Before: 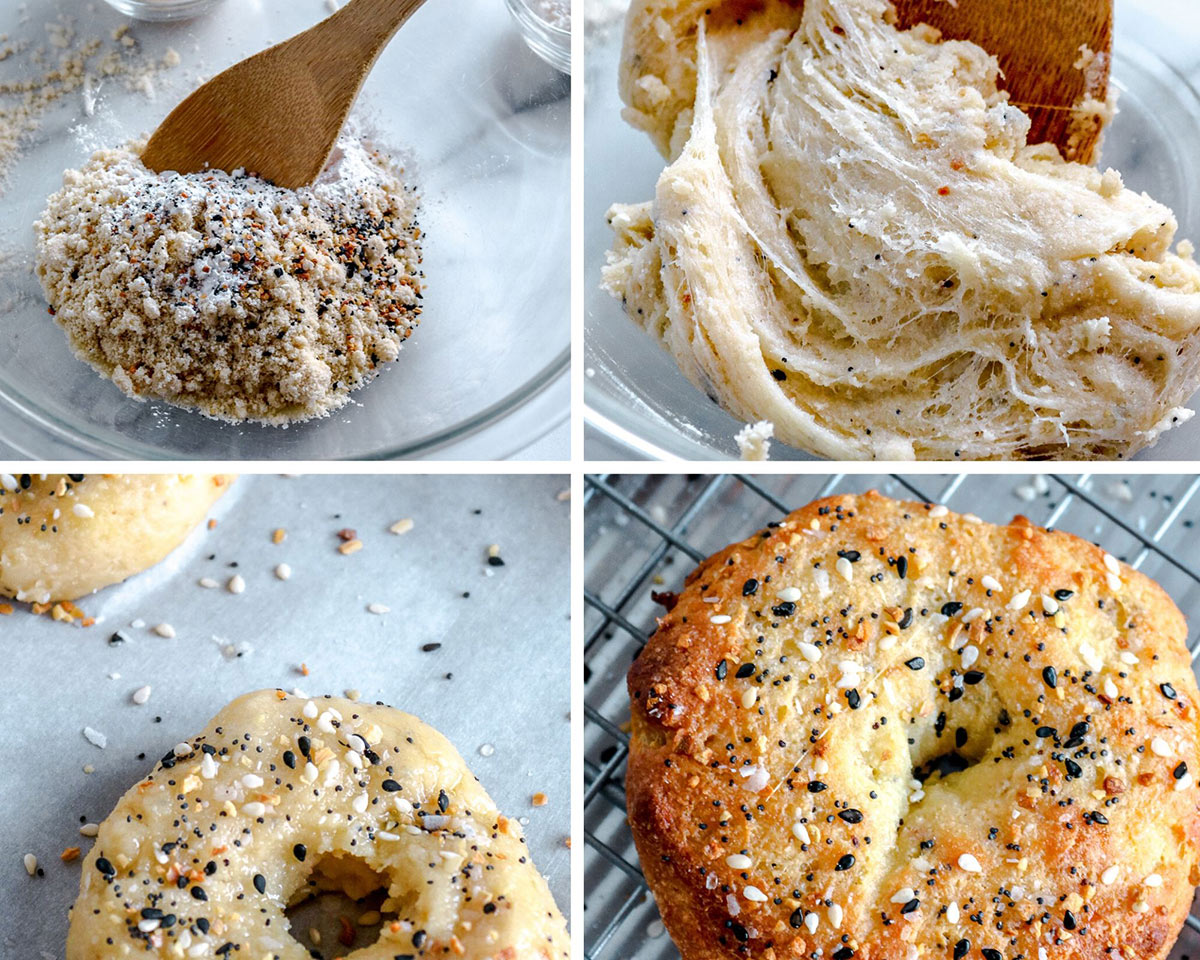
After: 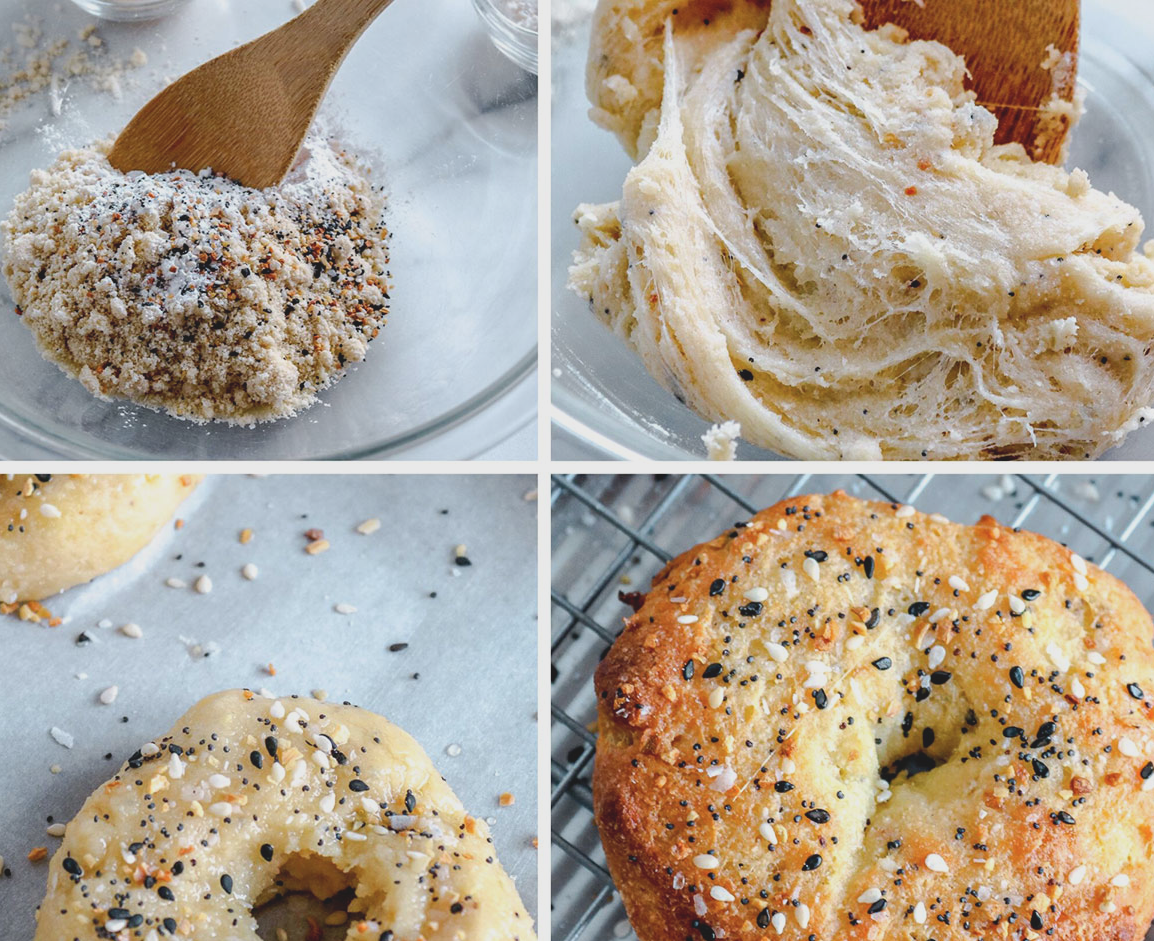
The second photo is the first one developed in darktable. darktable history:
crop and rotate: left 2.762%, right 1.057%, bottom 1.964%
contrast brightness saturation: contrast -0.162, brightness 0.042, saturation -0.126
